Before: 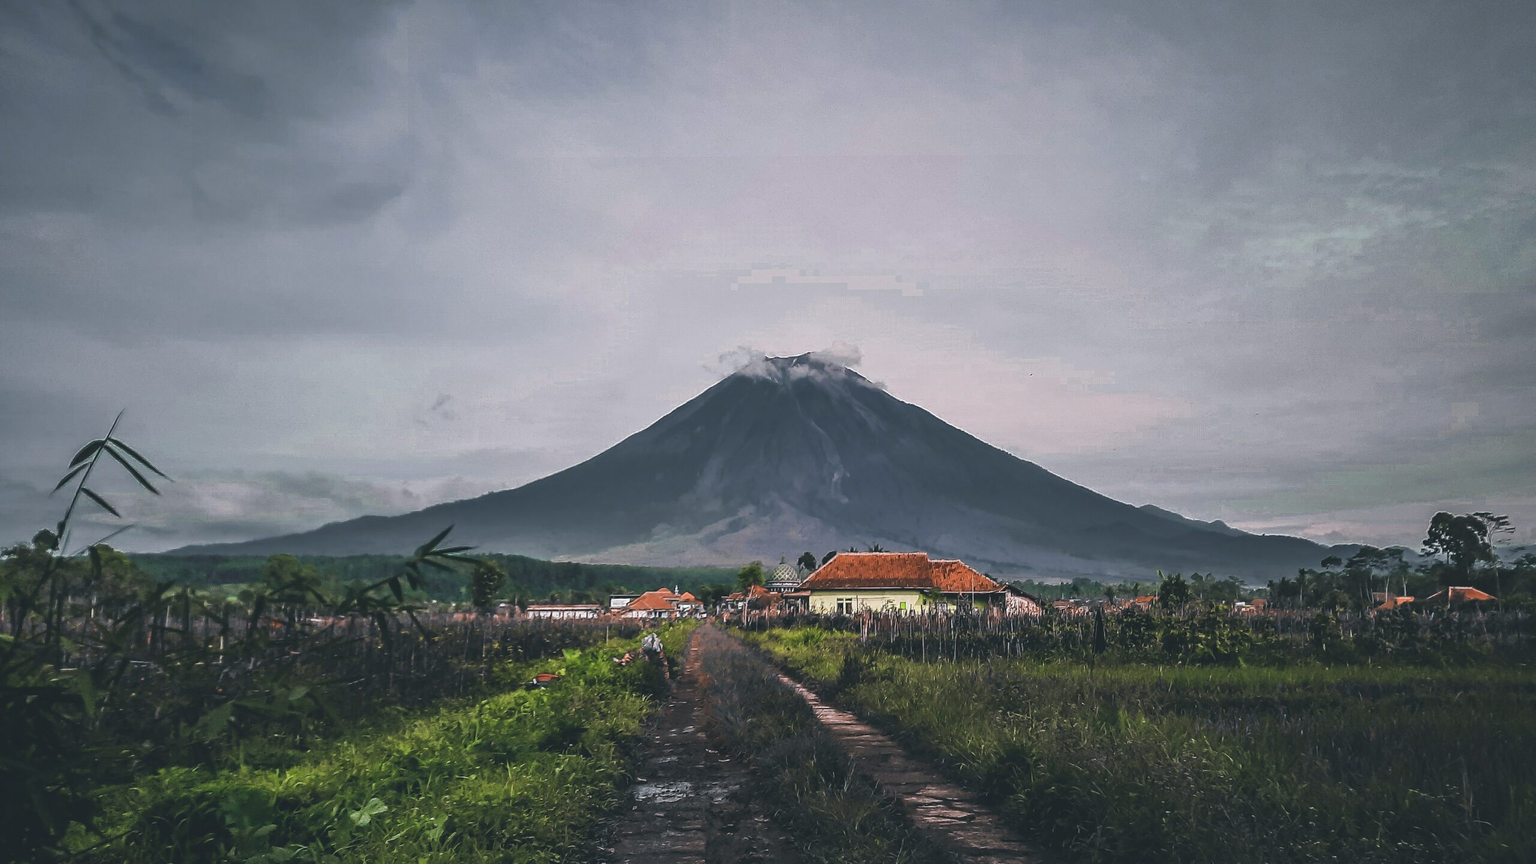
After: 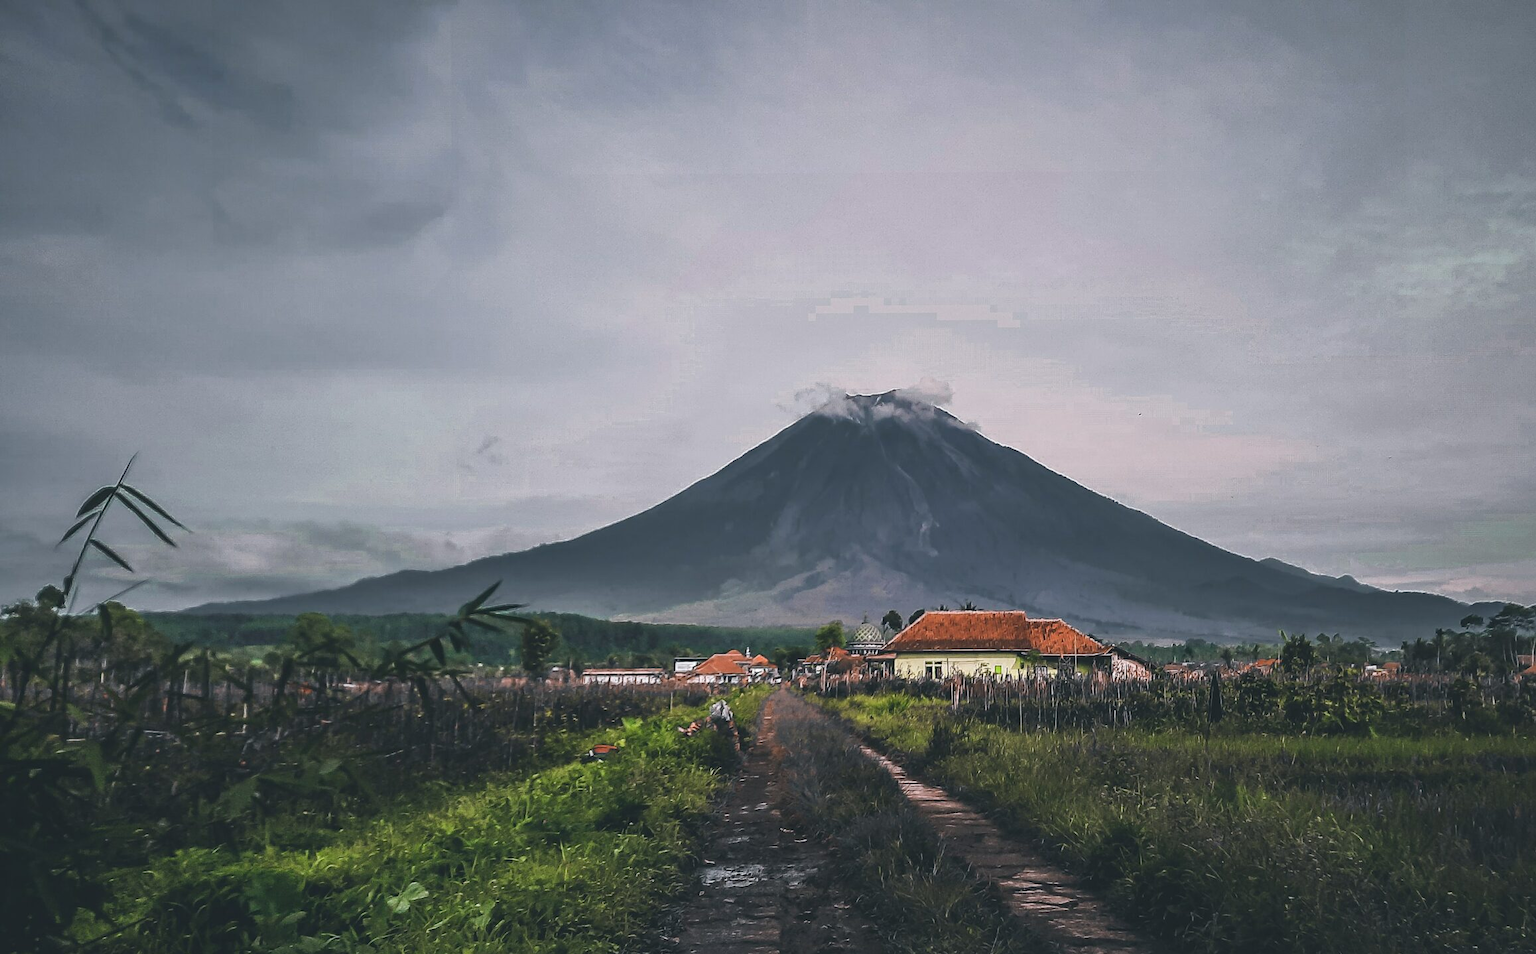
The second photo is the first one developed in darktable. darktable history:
crop: right 9.512%, bottom 0.029%
